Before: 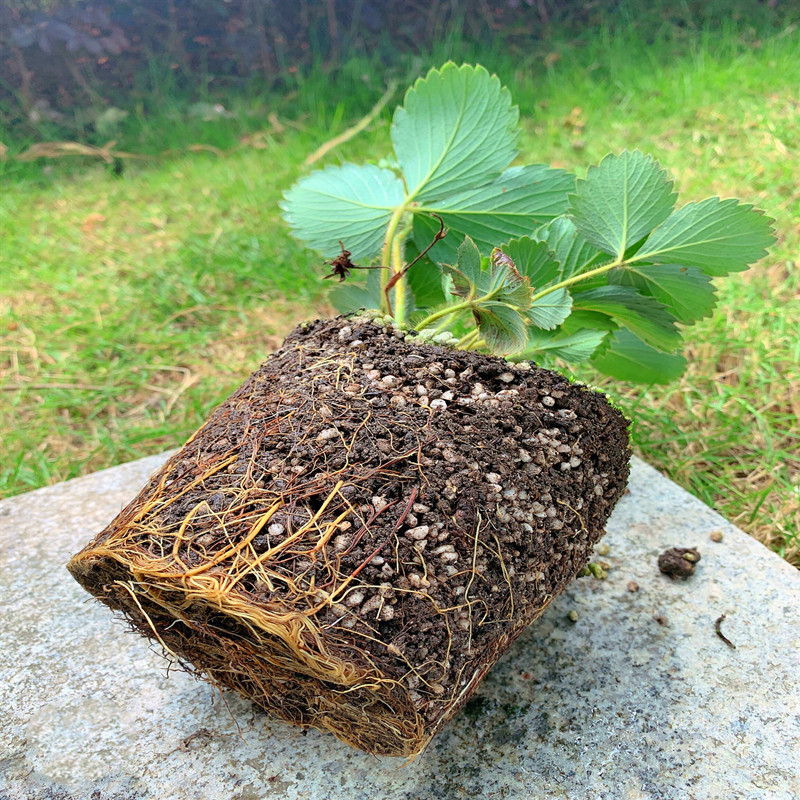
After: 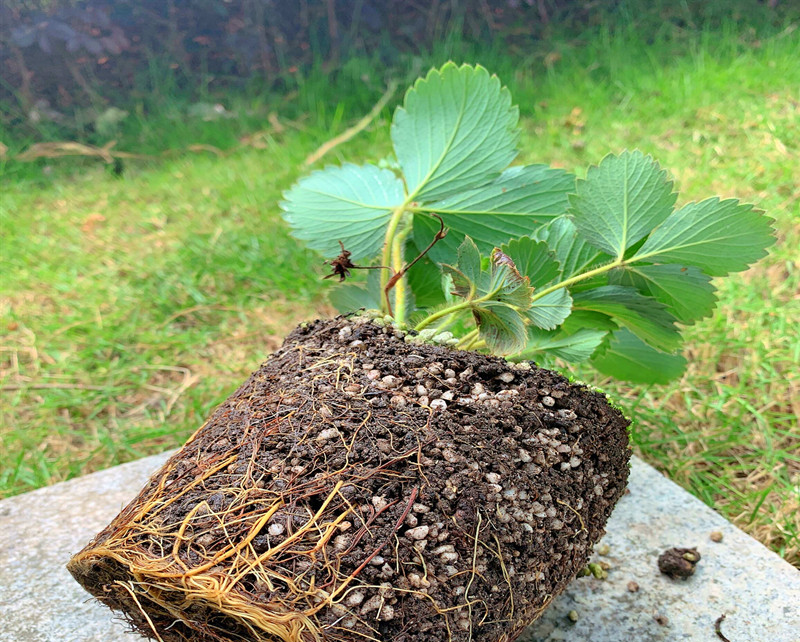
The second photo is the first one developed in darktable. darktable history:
crop: bottom 19.716%
